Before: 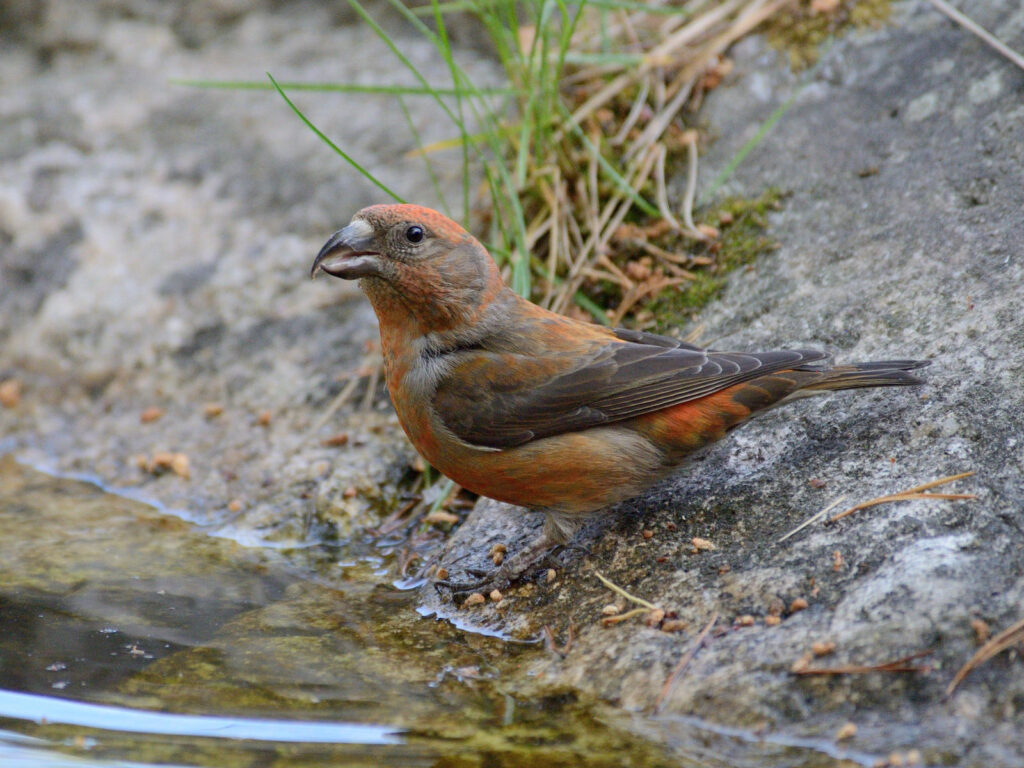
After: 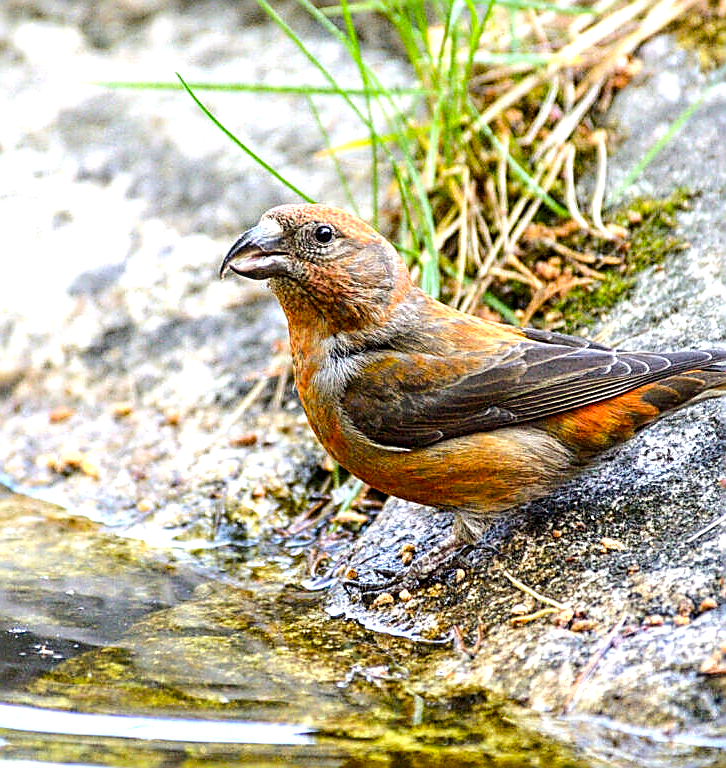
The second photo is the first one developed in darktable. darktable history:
color balance rgb: perceptual saturation grading › global saturation 25.084%, perceptual brilliance grading › mid-tones 9.934%, perceptual brilliance grading › shadows 15.143%, global vibrance 20%
local contrast: detail 140%
tone equalizer: -8 EV -0.787 EV, -7 EV -0.666 EV, -6 EV -0.622 EV, -5 EV -0.362 EV, -3 EV 0.401 EV, -2 EV 0.6 EV, -1 EV 0.7 EV, +0 EV 0.741 EV, edges refinement/feathering 500, mask exposure compensation -1.57 EV, preserve details no
sharpen: radius 1.646, amount 1.289
crop and rotate: left 8.96%, right 20.082%
exposure: exposure 0.64 EV, compensate highlight preservation false
